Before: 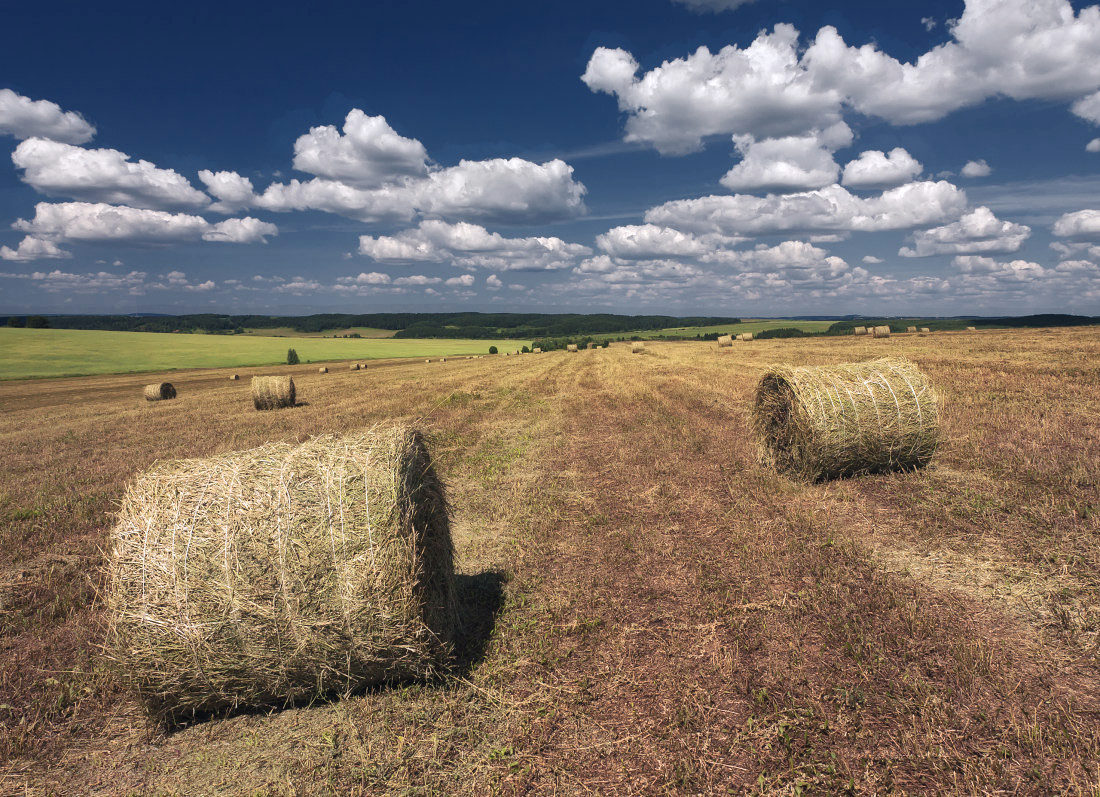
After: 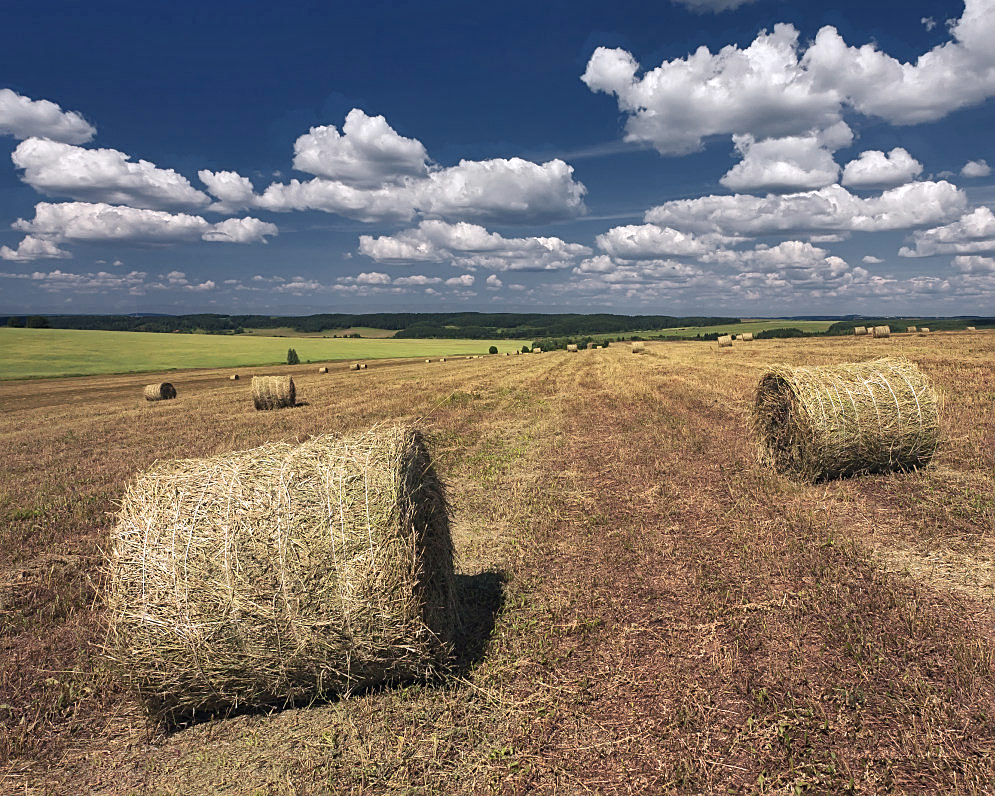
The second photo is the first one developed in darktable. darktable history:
shadows and highlights: soften with gaussian
crop: right 9.512%, bottom 0.017%
sharpen: on, module defaults
